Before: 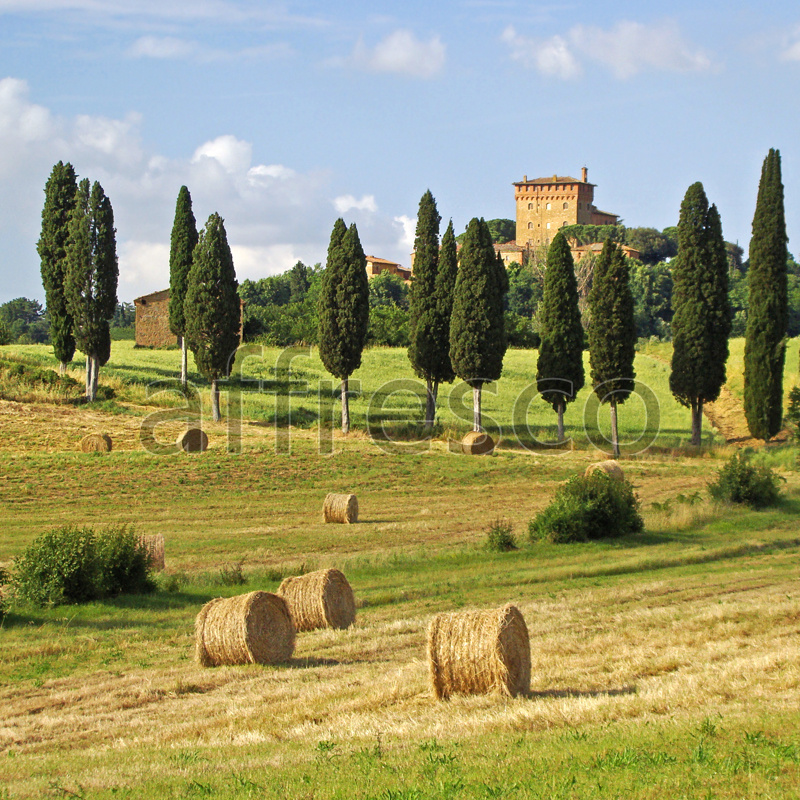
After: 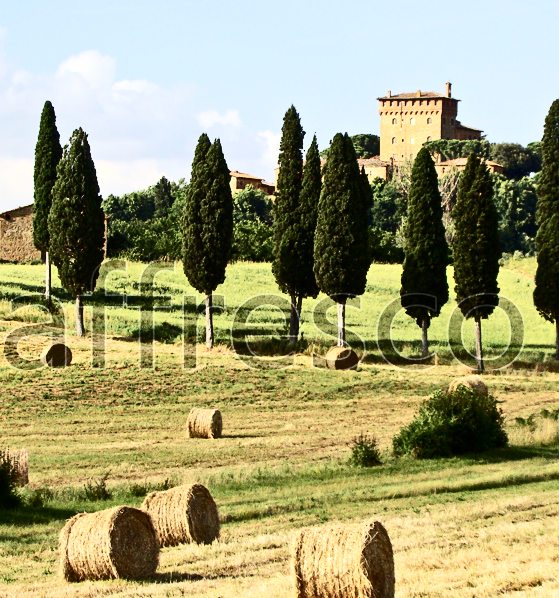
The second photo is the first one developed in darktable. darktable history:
crop and rotate: left 17.046%, top 10.659%, right 12.989%, bottom 14.553%
contrast brightness saturation: contrast 0.5, saturation -0.1
